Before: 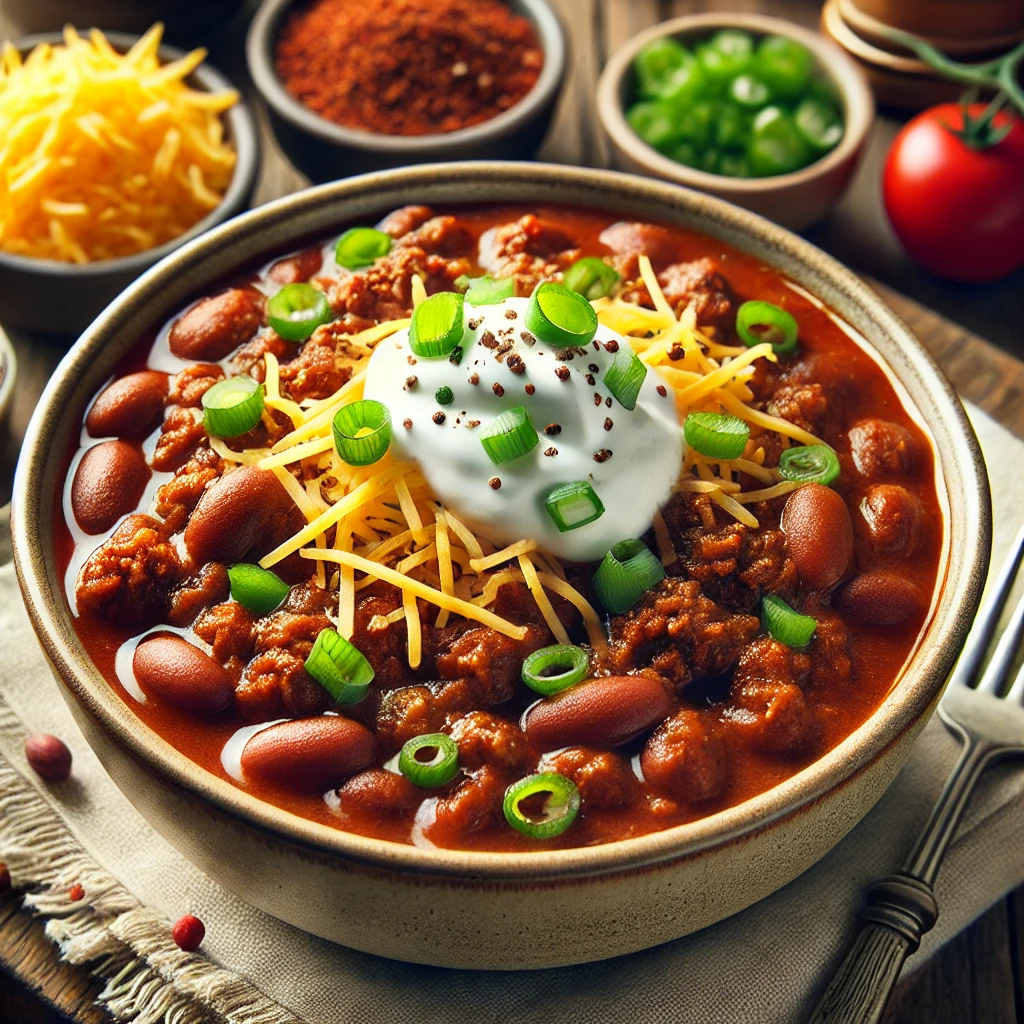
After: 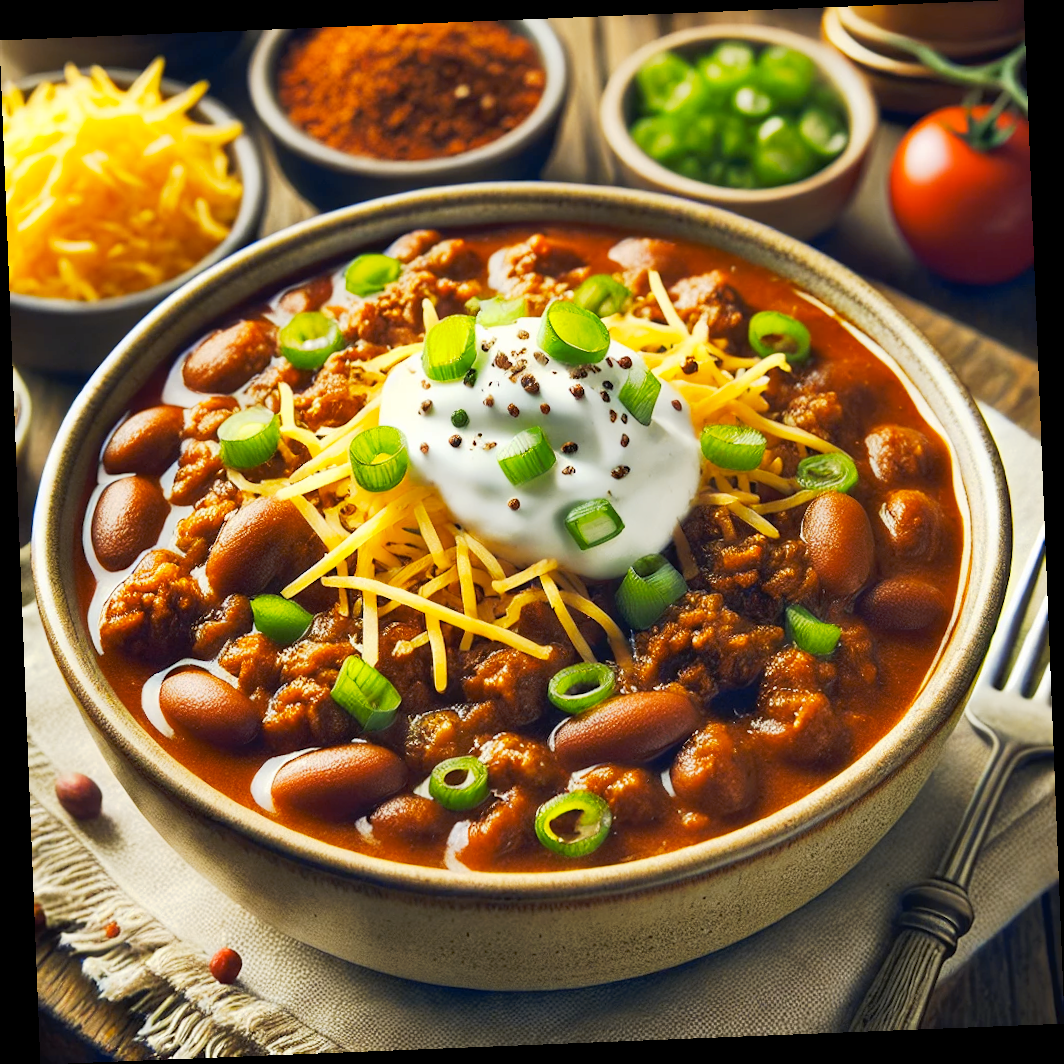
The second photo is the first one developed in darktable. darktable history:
rotate and perspective: rotation -2.29°, automatic cropping off
tone curve: curves: ch0 [(0, 0) (0.003, 0.026) (0.011, 0.03) (0.025, 0.047) (0.044, 0.082) (0.069, 0.119) (0.1, 0.157) (0.136, 0.19) (0.177, 0.231) (0.224, 0.27) (0.277, 0.318) (0.335, 0.383) (0.399, 0.456) (0.468, 0.532) (0.543, 0.618) (0.623, 0.71) (0.709, 0.786) (0.801, 0.851) (0.898, 0.908) (1, 1)], preserve colors none
color contrast: green-magenta contrast 0.85, blue-yellow contrast 1.25, unbound 0
